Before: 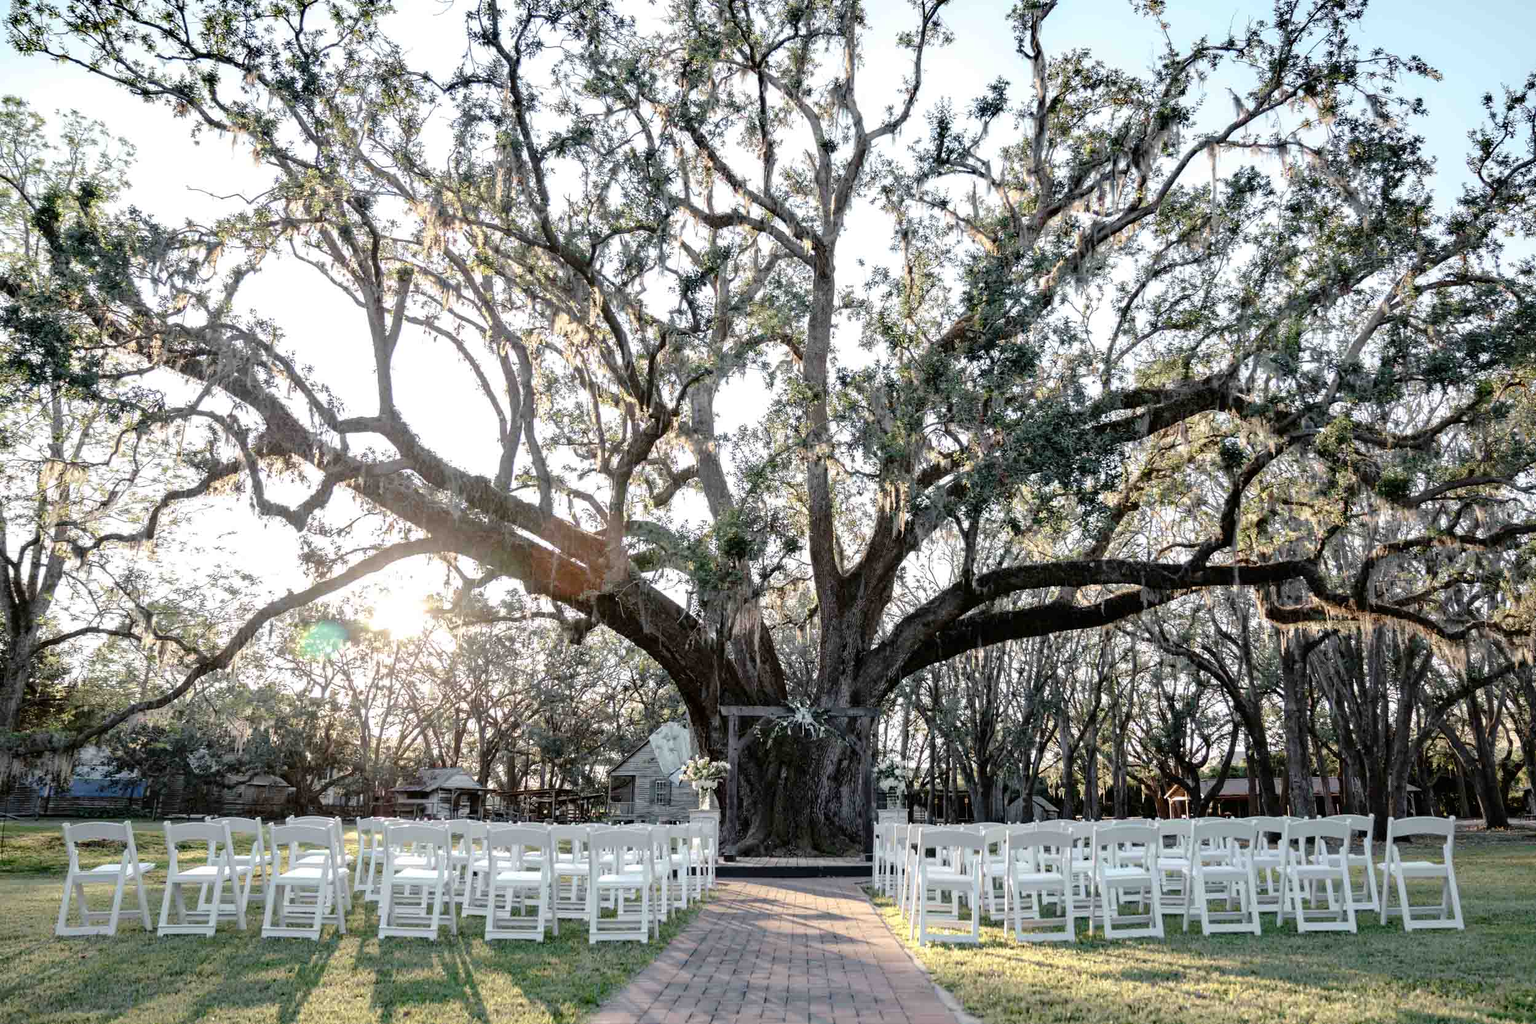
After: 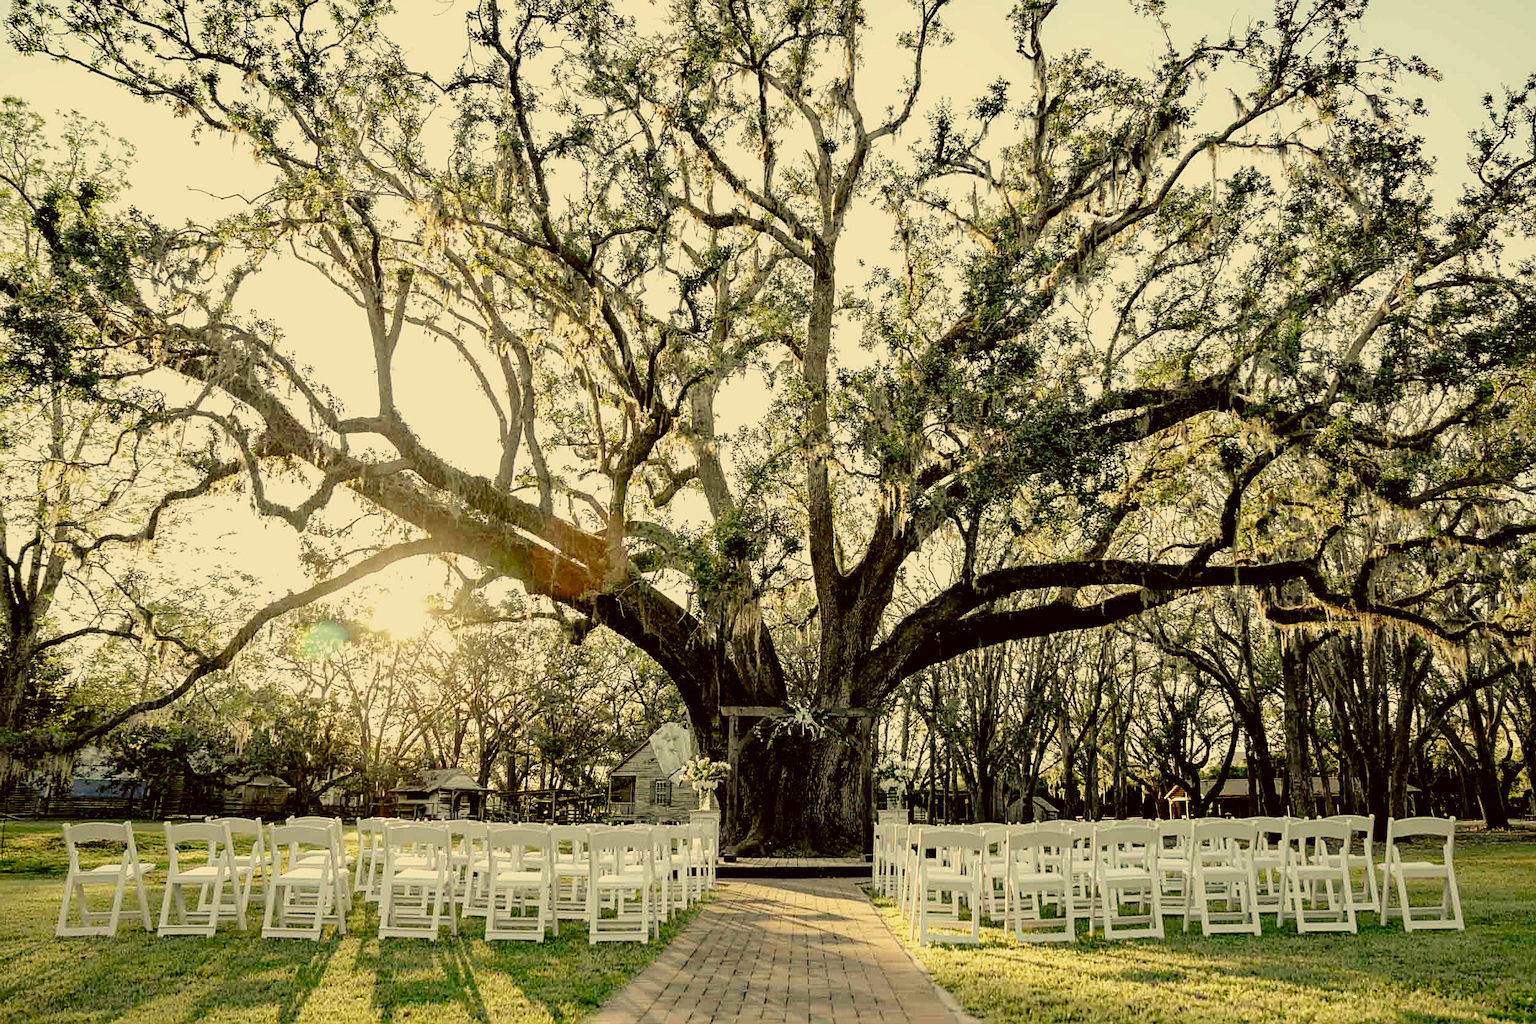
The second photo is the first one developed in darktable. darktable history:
color correction: highlights a* 0.18, highlights b* 29.22, shadows a* -0.159, shadows b* 21.15
filmic rgb: black relative exposure -7.98 EV, white relative exposure 4.02 EV, hardness 4.13, latitude 49.63%, contrast 1.101, preserve chrominance no, color science v3 (2019), use custom middle-gray values true
sharpen: on, module defaults
